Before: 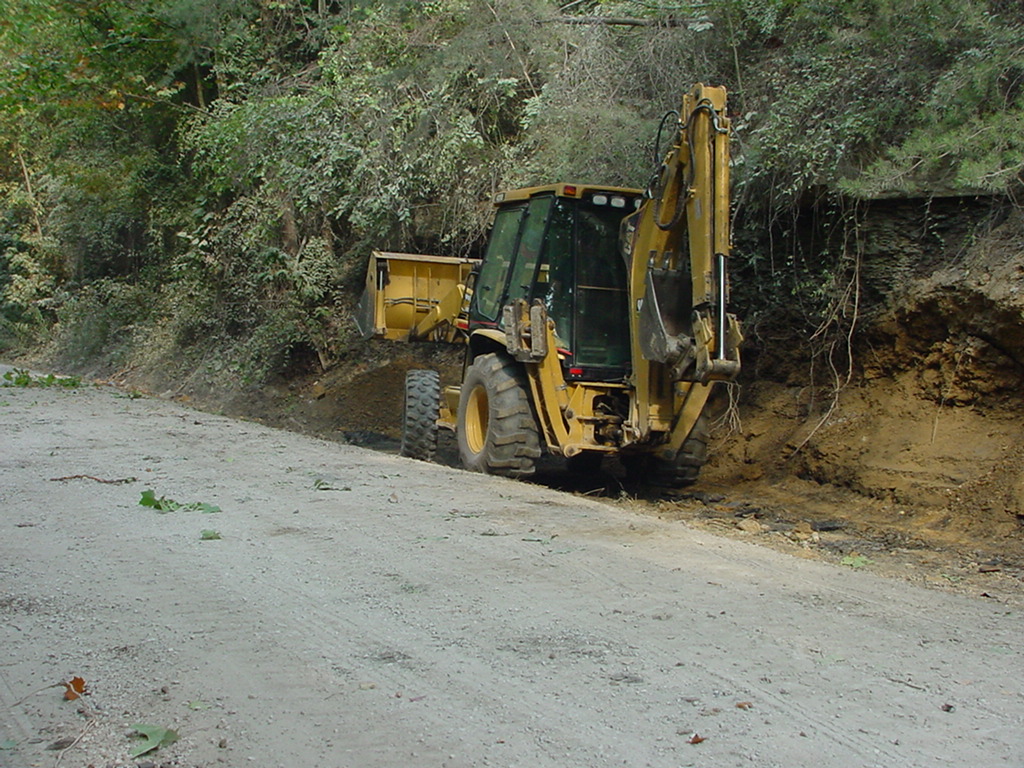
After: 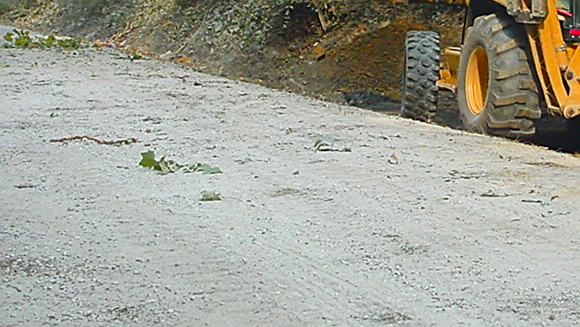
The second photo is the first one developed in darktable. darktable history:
color zones: curves: ch1 [(0.263, 0.53) (0.376, 0.287) (0.487, 0.512) (0.748, 0.547) (1, 0.513)]; ch2 [(0.262, 0.45) (0.751, 0.477)]
local contrast: mode bilateral grid, contrast 20, coarseness 51, detail 158%, midtone range 0.2
sharpen: on, module defaults
contrast equalizer: y [[0.439, 0.44, 0.442, 0.457, 0.493, 0.498], [0.5 ×6], [0.5 ×6], [0 ×6], [0 ×6]]
crop: top 44.219%, right 43.297%, bottom 13.091%
base curve: curves: ch0 [(0, 0) (0.088, 0.125) (0.176, 0.251) (0.354, 0.501) (0.613, 0.749) (1, 0.877)], preserve colors none
color balance rgb: perceptual saturation grading › global saturation 15.666%, perceptual saturation grading › highlights -19.422%, perceptual saturation grading › shadows 19.485%, global vibrance 15.189%
